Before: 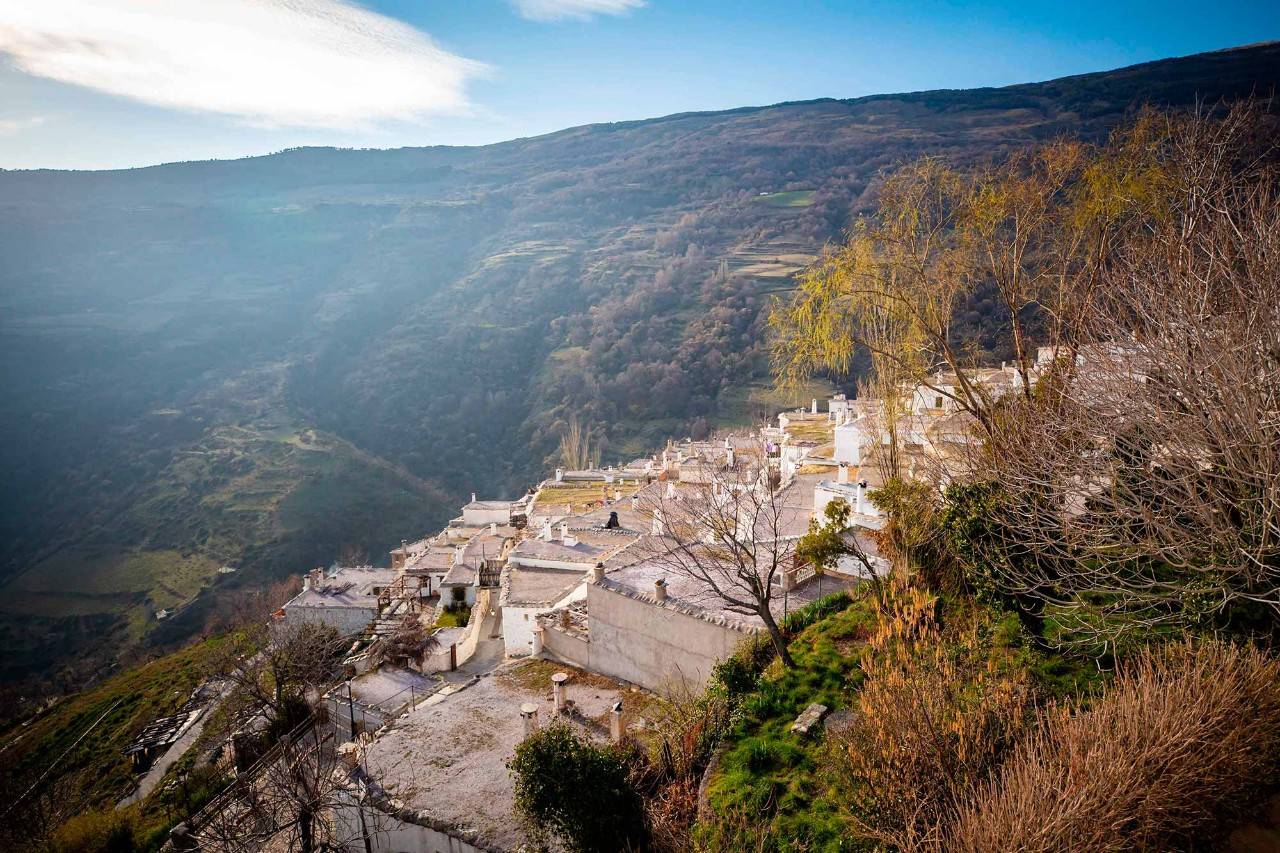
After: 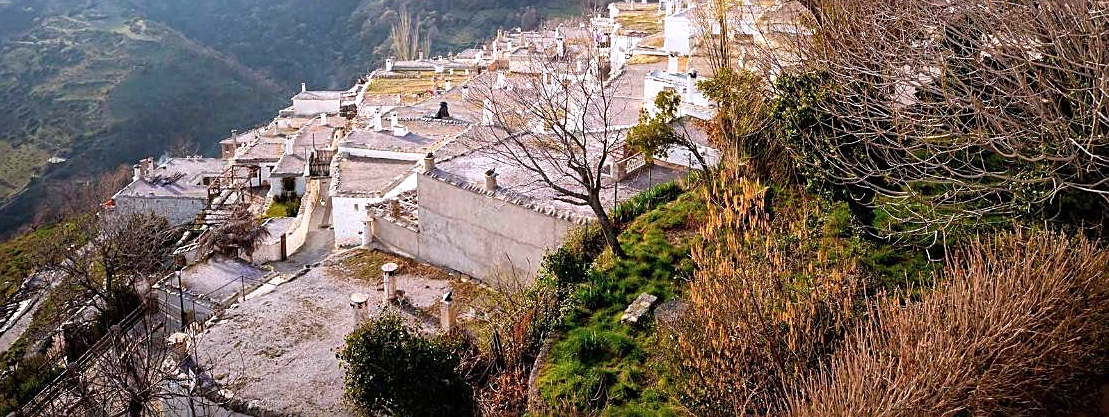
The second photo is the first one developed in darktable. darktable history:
color calibration: illuminant as shot in camera, x 0.358, y 0.373, temperature 4628.91 K
sharpen: on, module defaults
exposure: exposure 0.3 EV, compensate highlight preservation false
crop and rotate: left 13.306%, top 48.129%, bottom 2.928%
